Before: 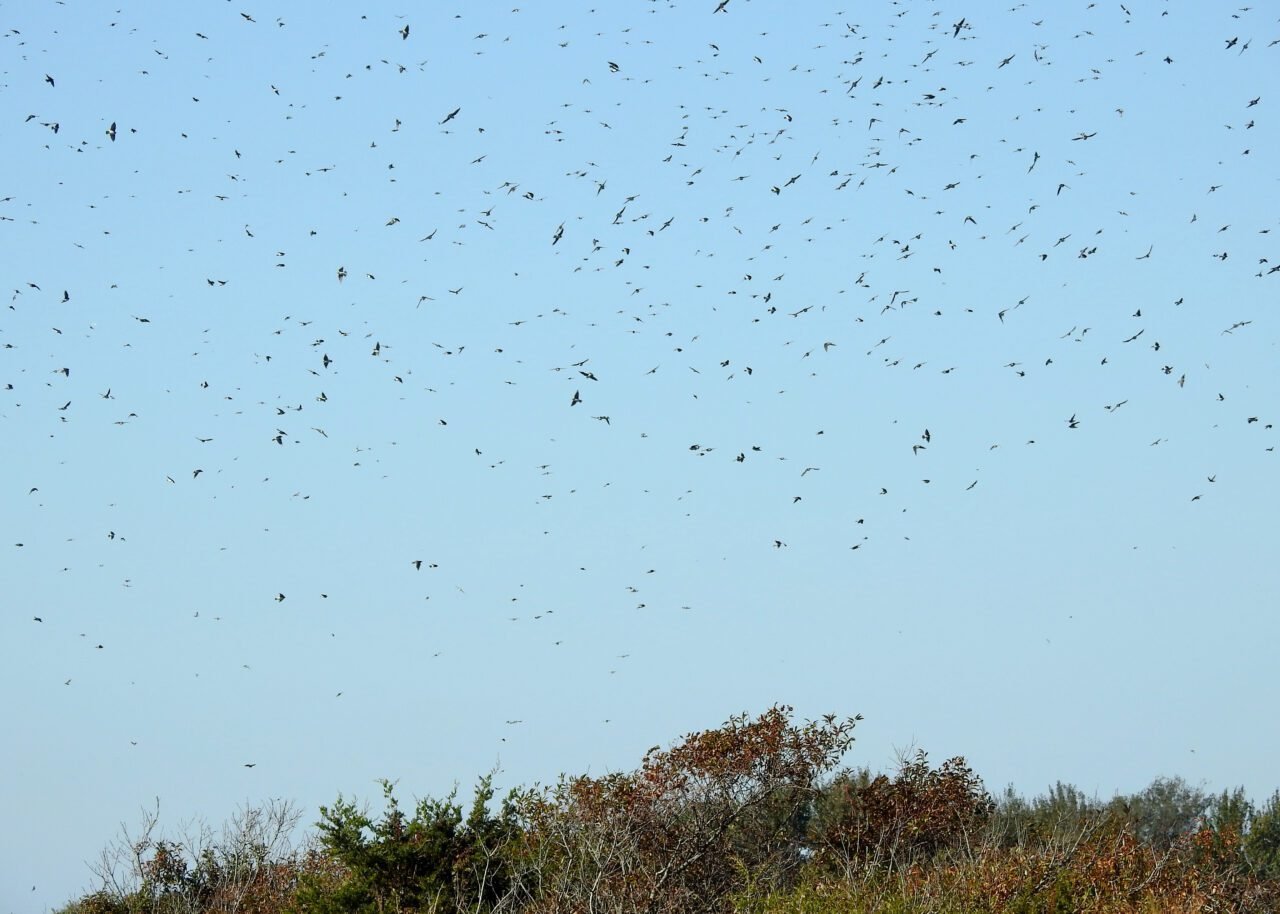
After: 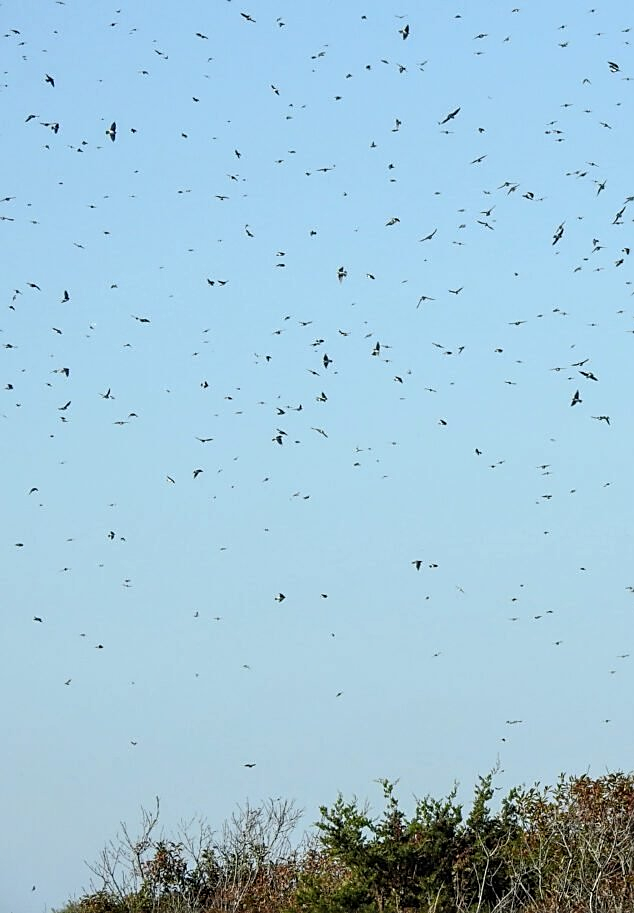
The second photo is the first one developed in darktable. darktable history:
sharpen: on, module defaults
crop and rotate: left 0.046%, top 0%, right 50.386%
local contrast: on, module defaults
exposure: black level correction 0, exposure 0 EV, compensate highlight preservation false
